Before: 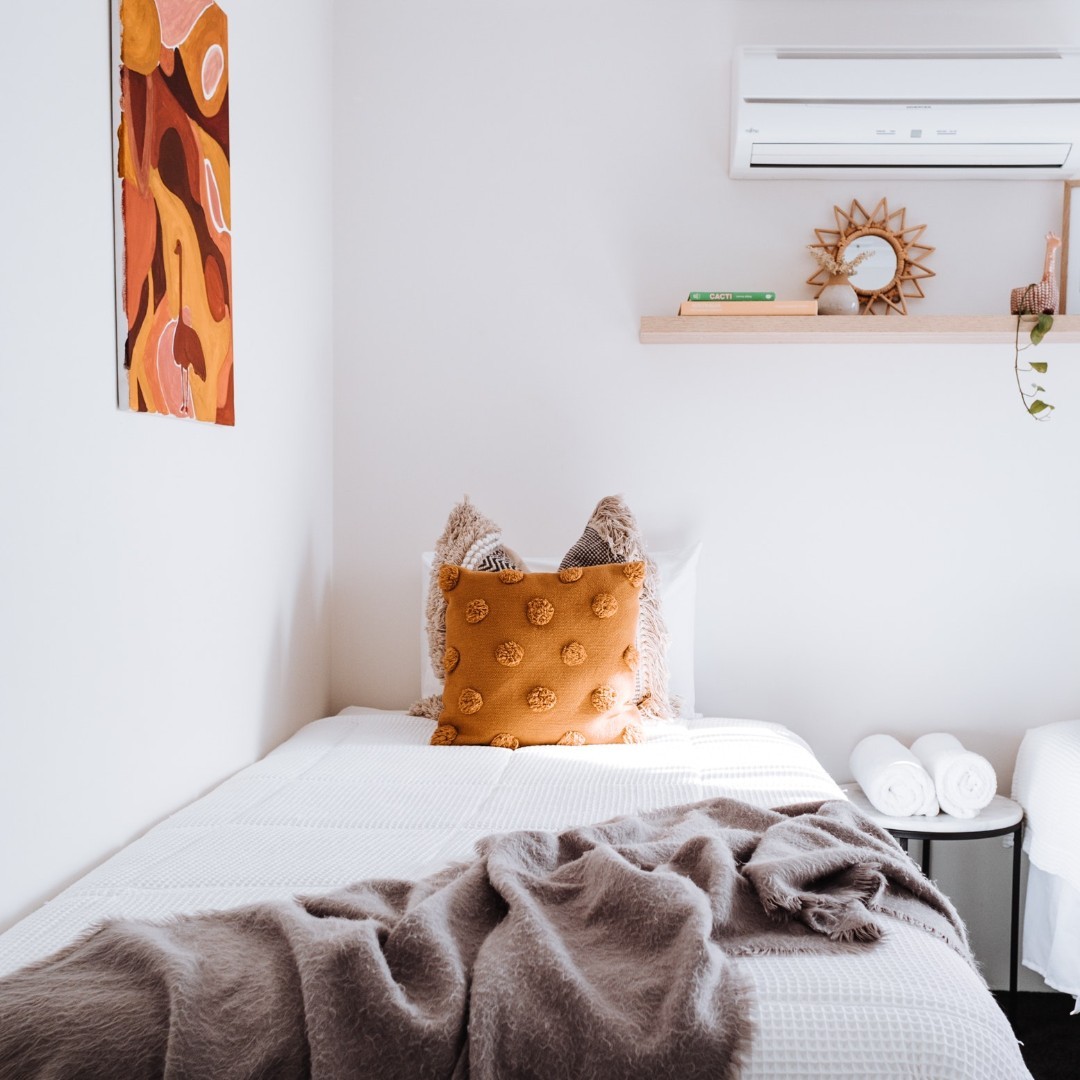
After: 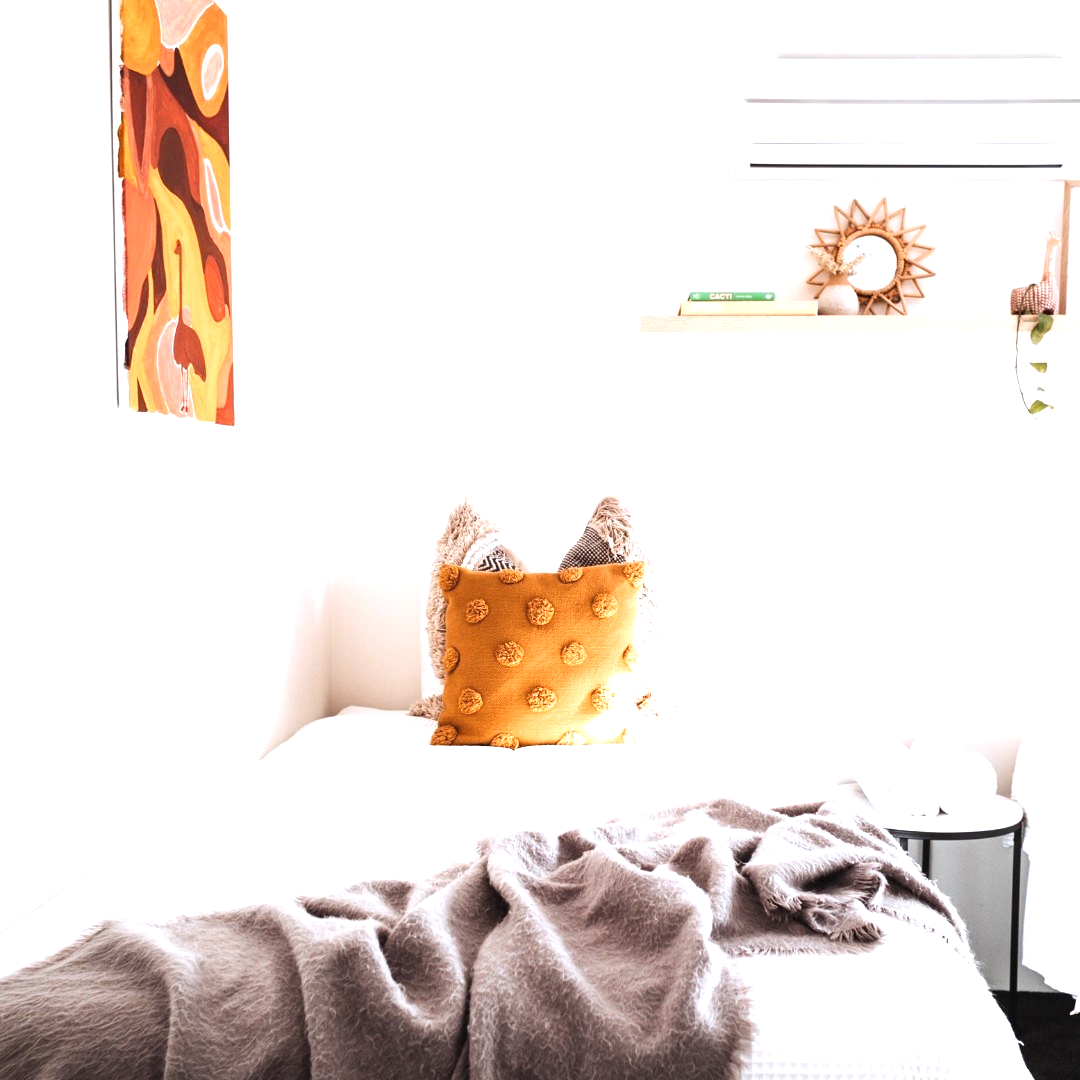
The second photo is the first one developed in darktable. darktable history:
exposure: exposure 1.062 EV, compensate highlight preservation false
